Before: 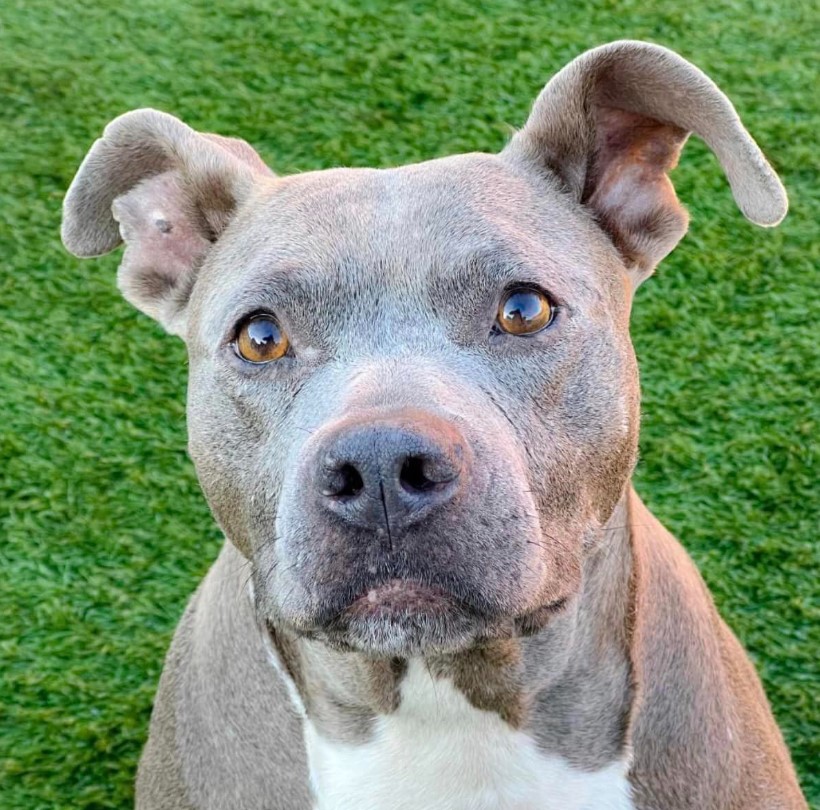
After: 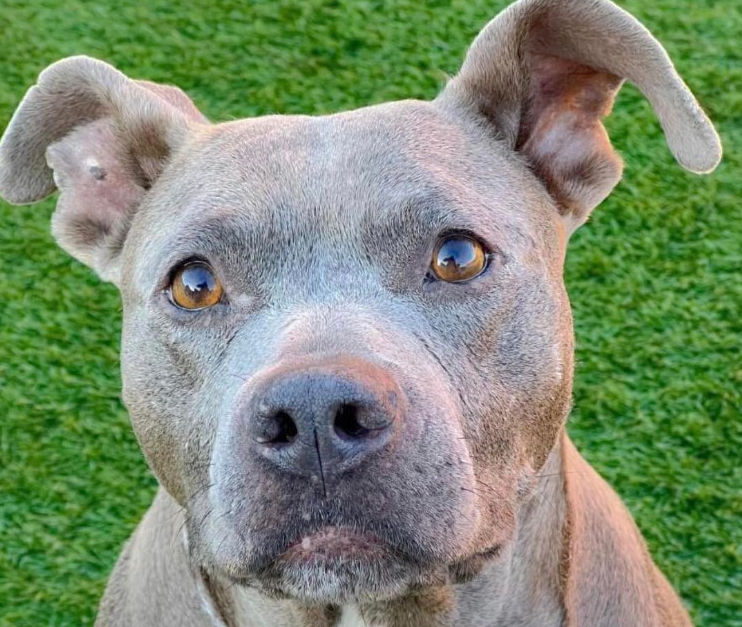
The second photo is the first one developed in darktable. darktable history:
crop: left 8.155%, top 6.611%, bottom 15.385%
shadows and highlights: on, module defaults
